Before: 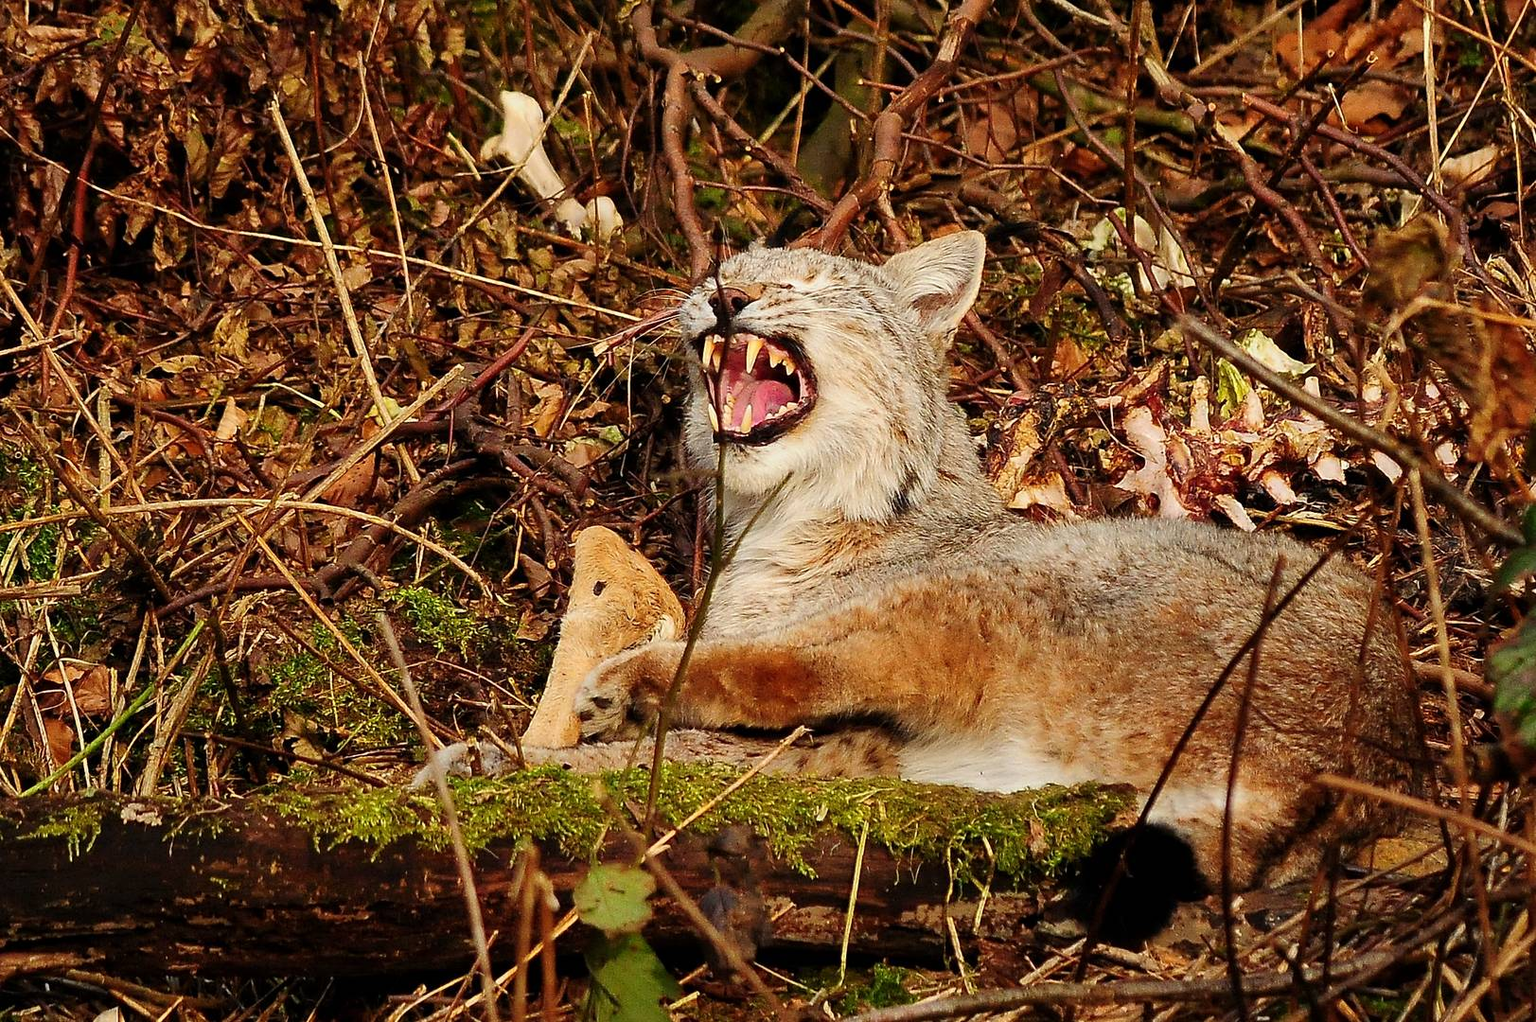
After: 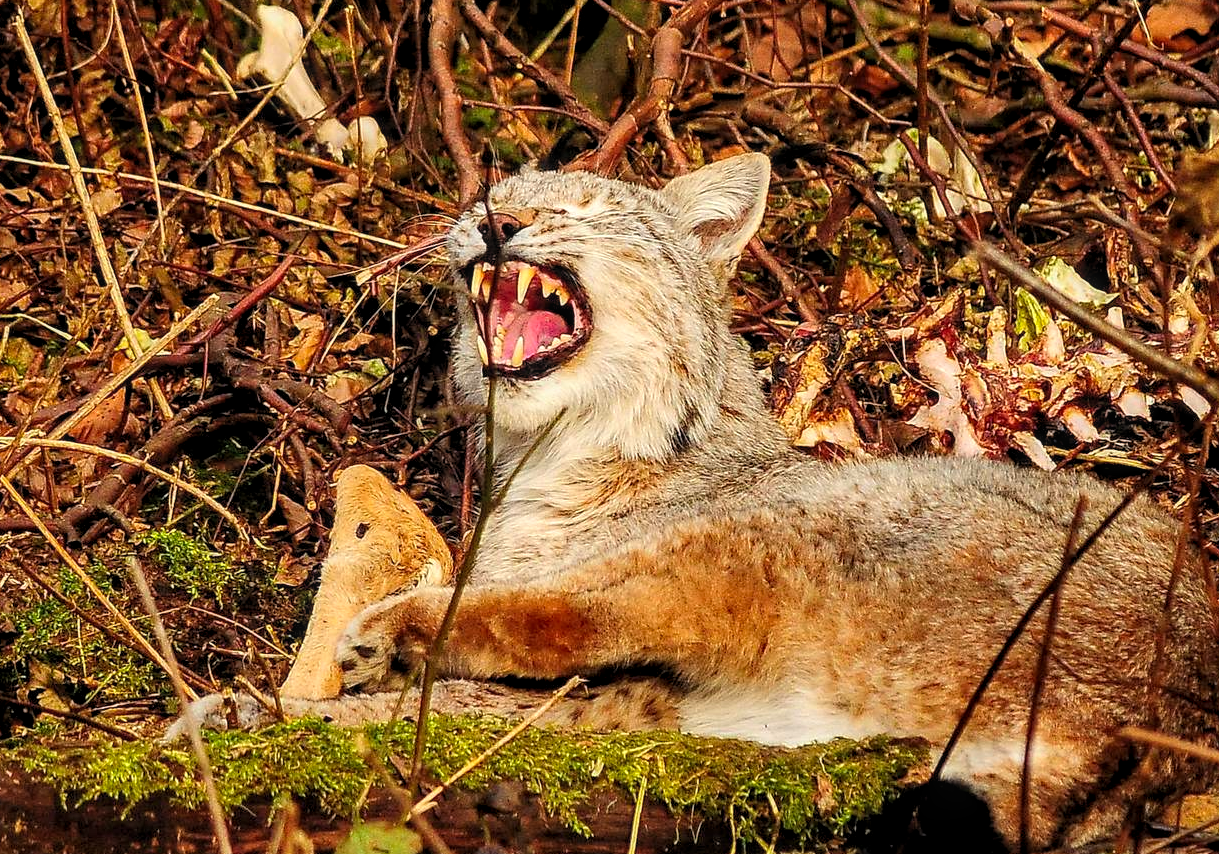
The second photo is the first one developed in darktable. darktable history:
local contrast: on, module defaults
crop: left 16.75%, top 8.486%, right 8.13%, bottom 12.434%
contrast brightness saturation: contrast 0.075, brightness 0.083, saturation 0.183
levels: levels [0.031, 0.5, 0.969]
